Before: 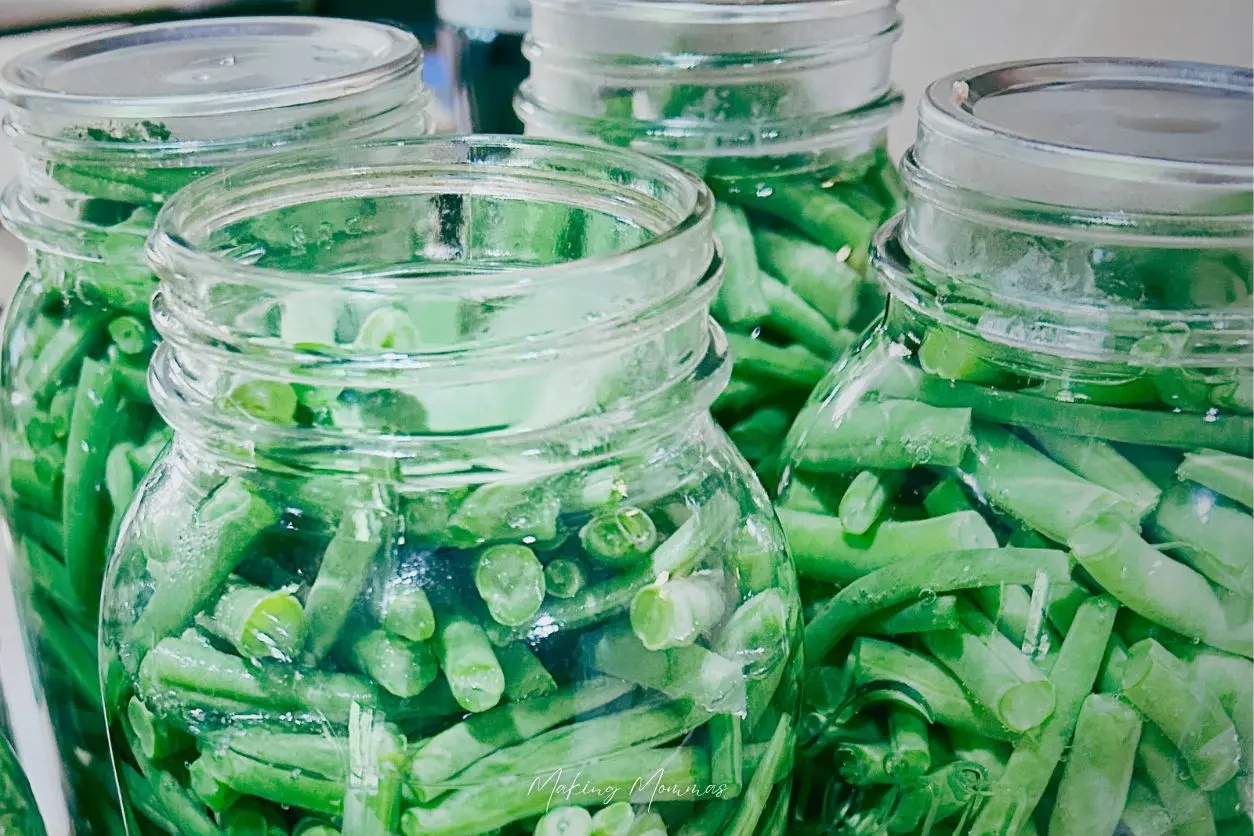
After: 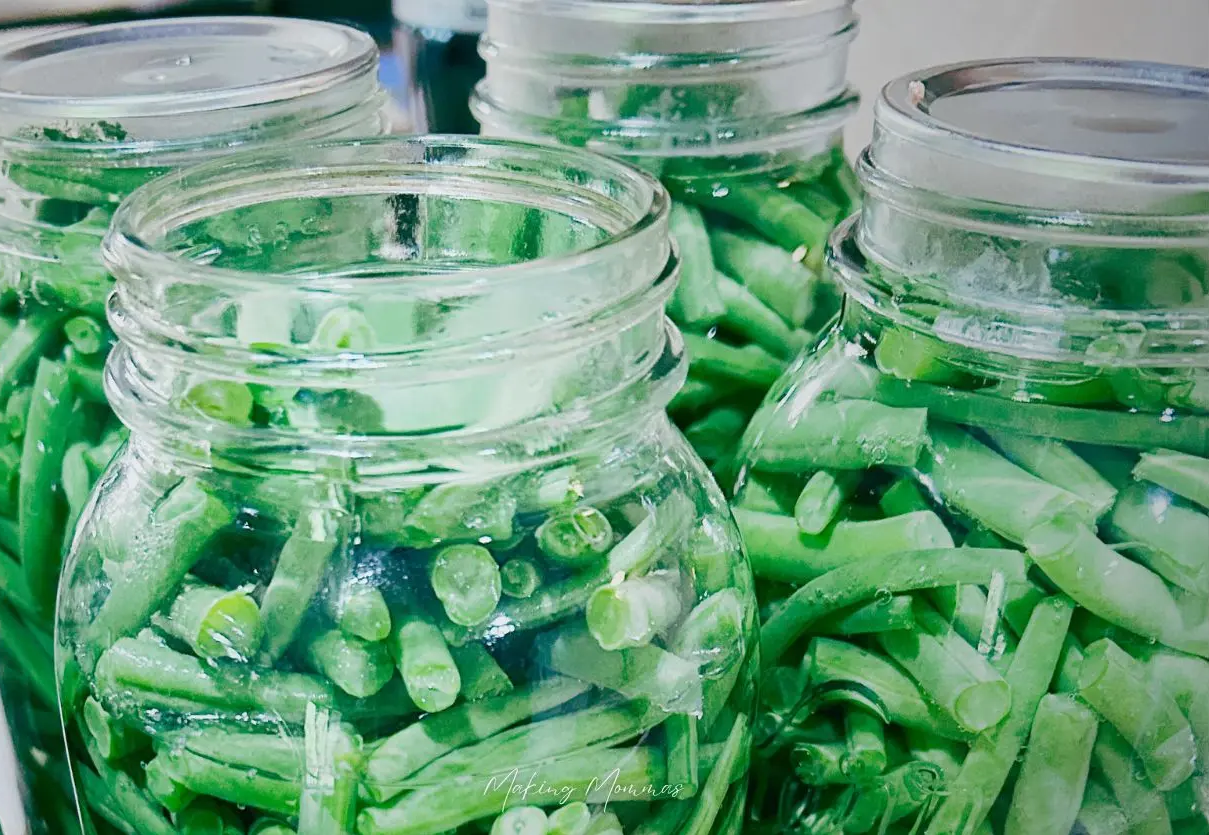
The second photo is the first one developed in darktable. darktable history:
crop and rotate: left 3.525%
